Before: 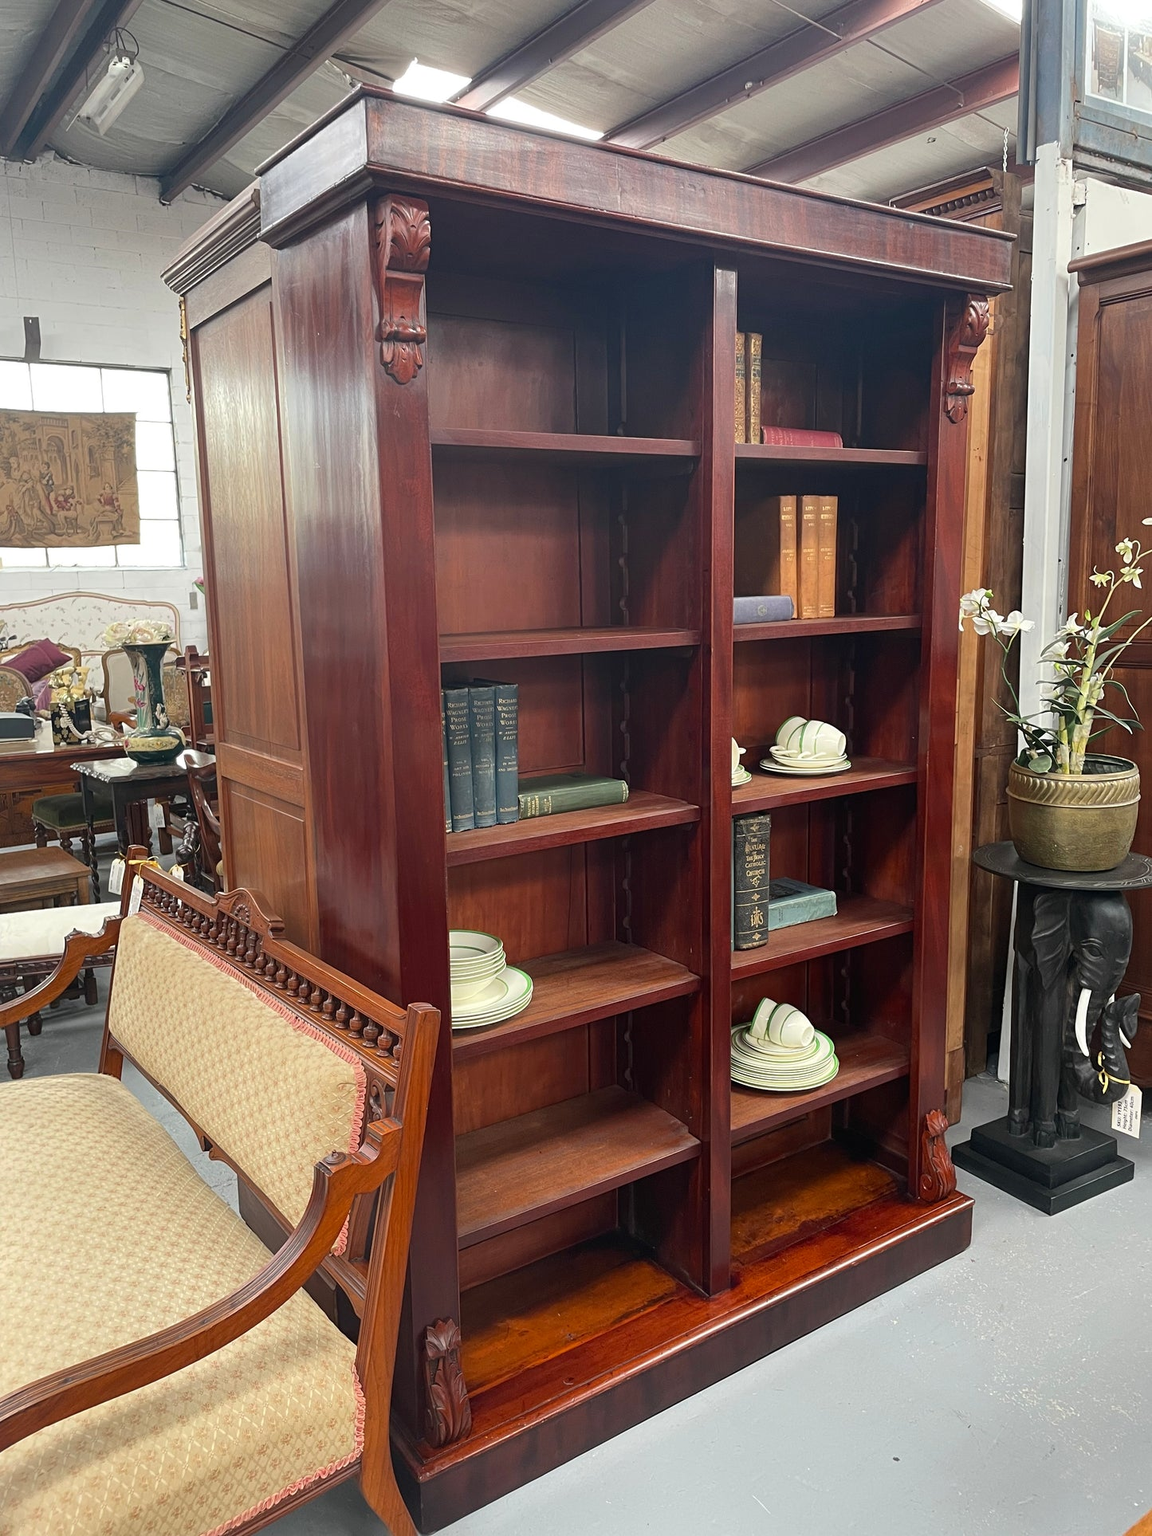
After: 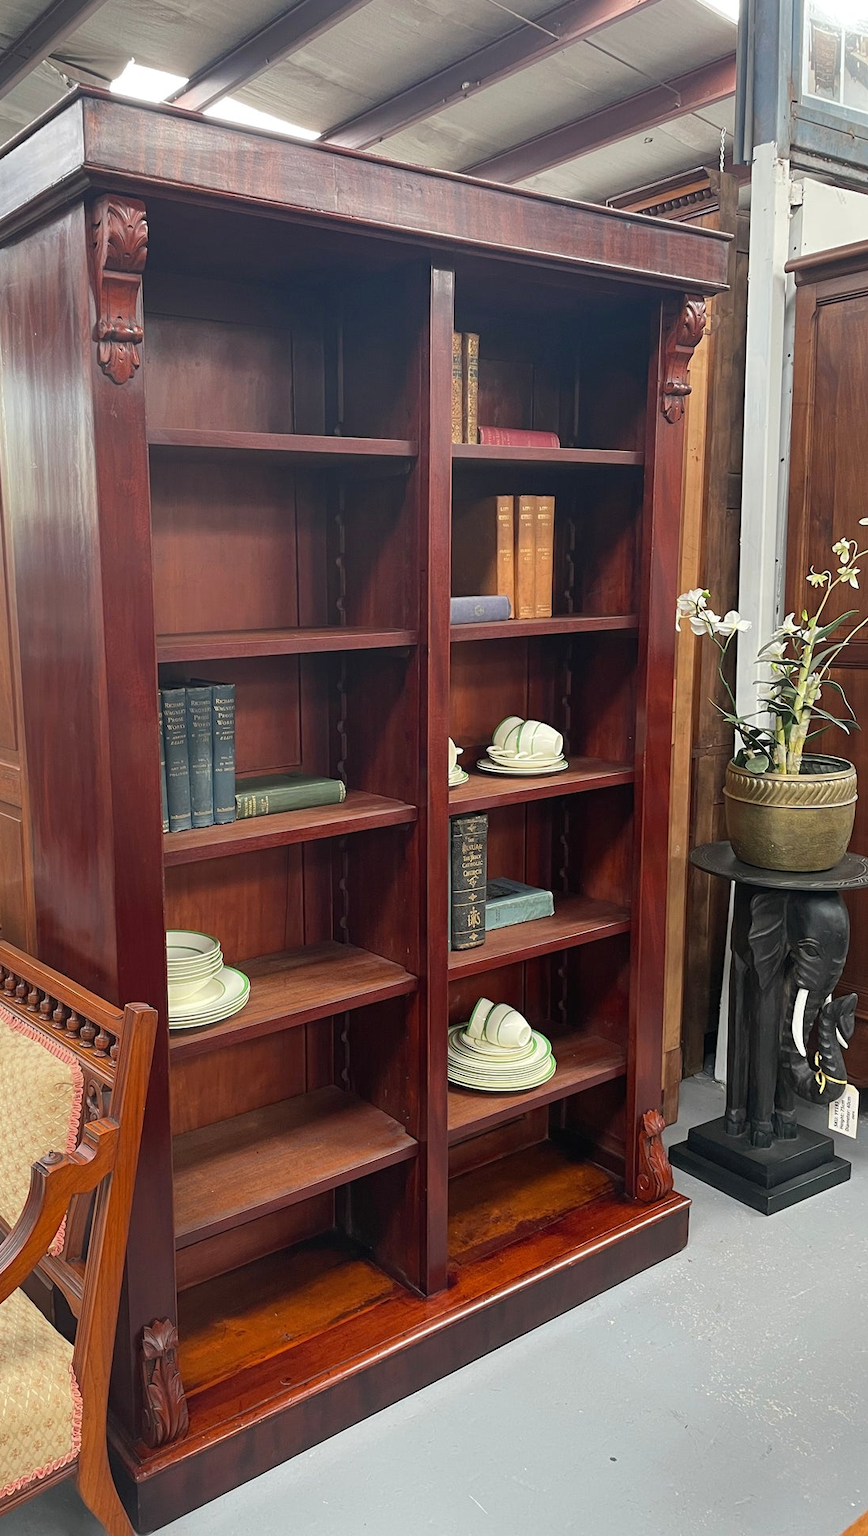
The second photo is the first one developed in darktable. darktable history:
crop and rotate: left 24.6%
shadows and highlights: shadows 25, highlights -25
